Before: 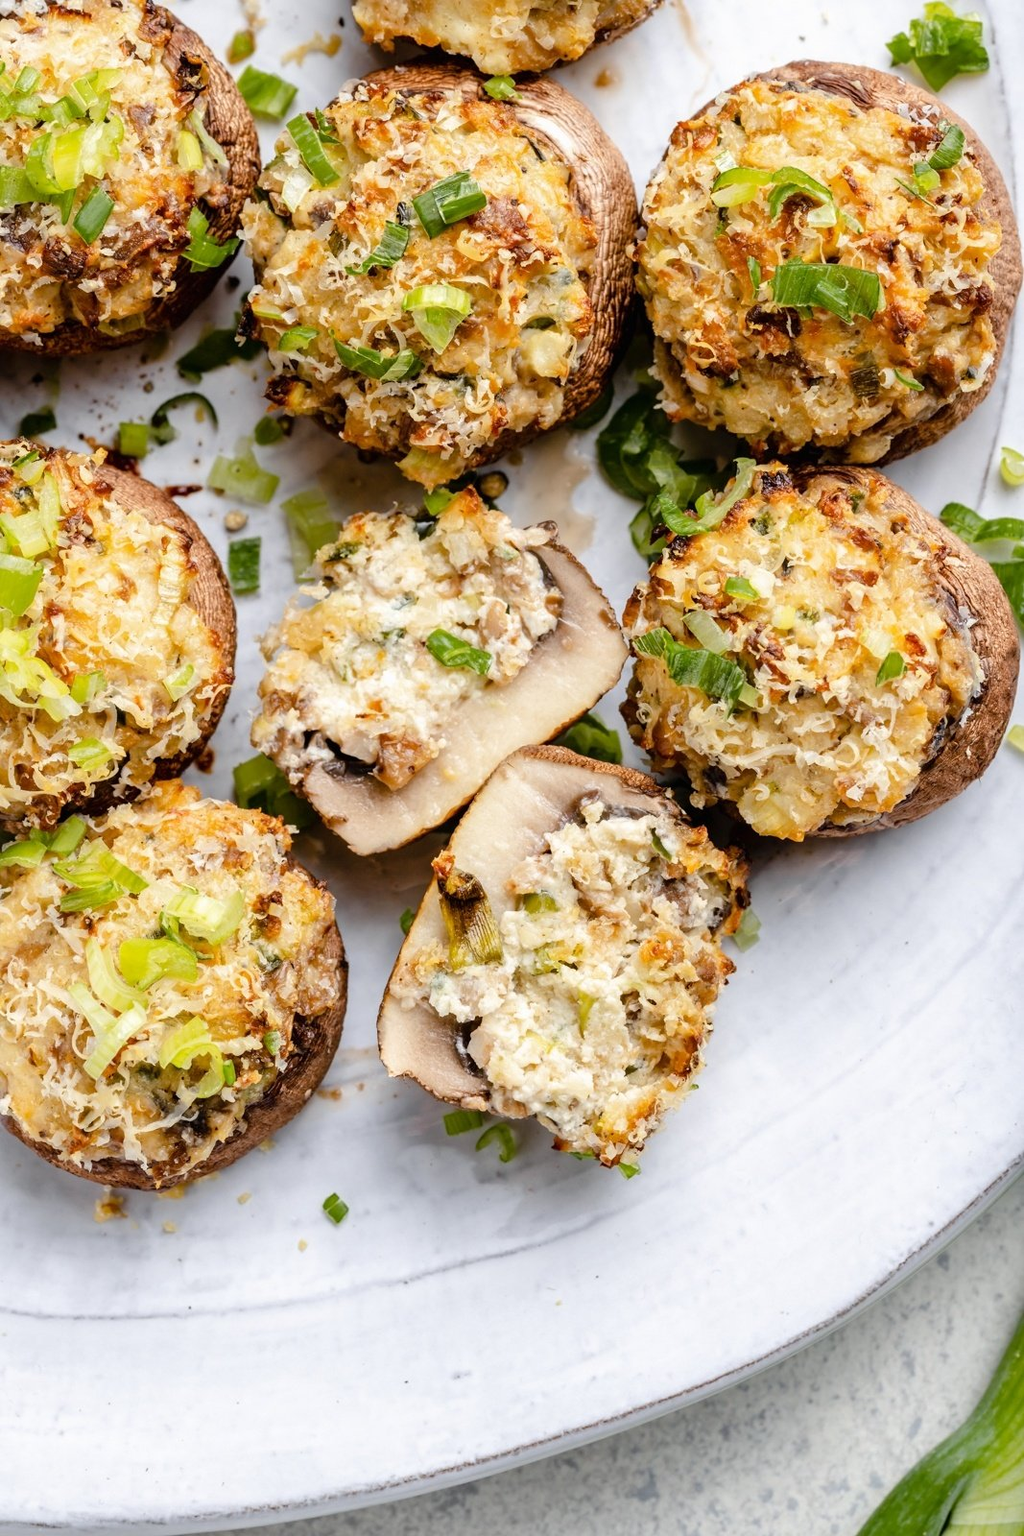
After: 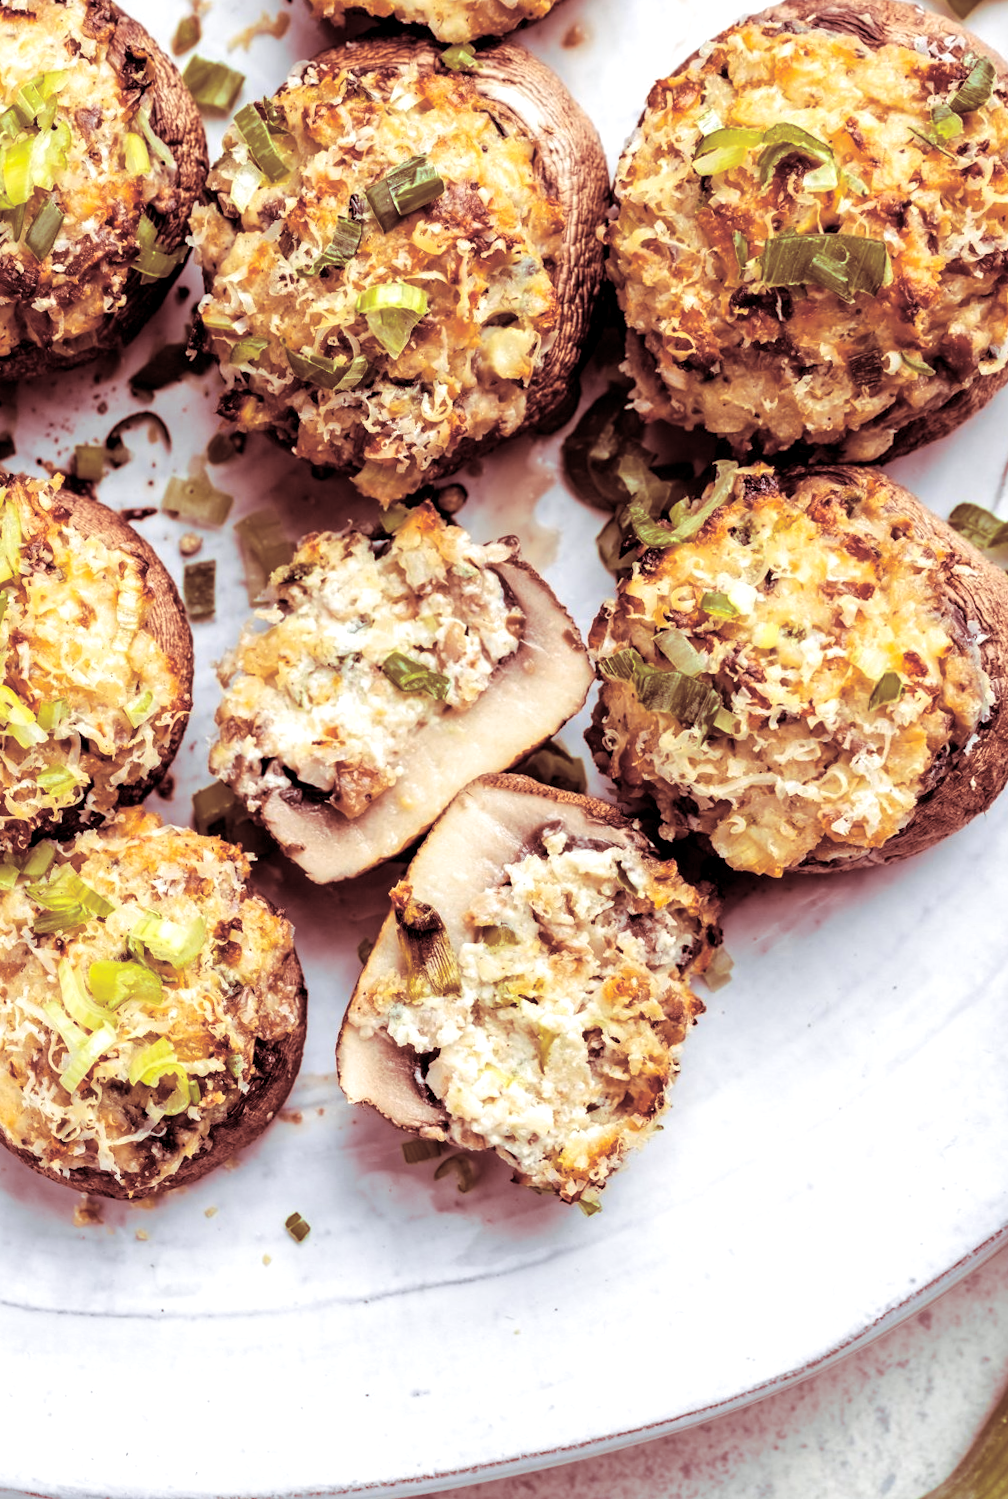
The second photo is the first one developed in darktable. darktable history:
rotate and perspective: rotation 0.062°, lens shift (vertical) 0.115, lens shift (horizontal) -0.133, crop left 0.047, crop right 0.94, crop top 0.061, crop bottom 0.94
exposure: exposure 0.197 EV, compensate highlight preservation false
contrast equalizer: octaves 7, y [[0.6 ×6], [0.55 ×6], [0 ×6], [0 ×6], [0 ×6]], mix 0.15
split-toning: highlights › saturation 0, balance -61.83
